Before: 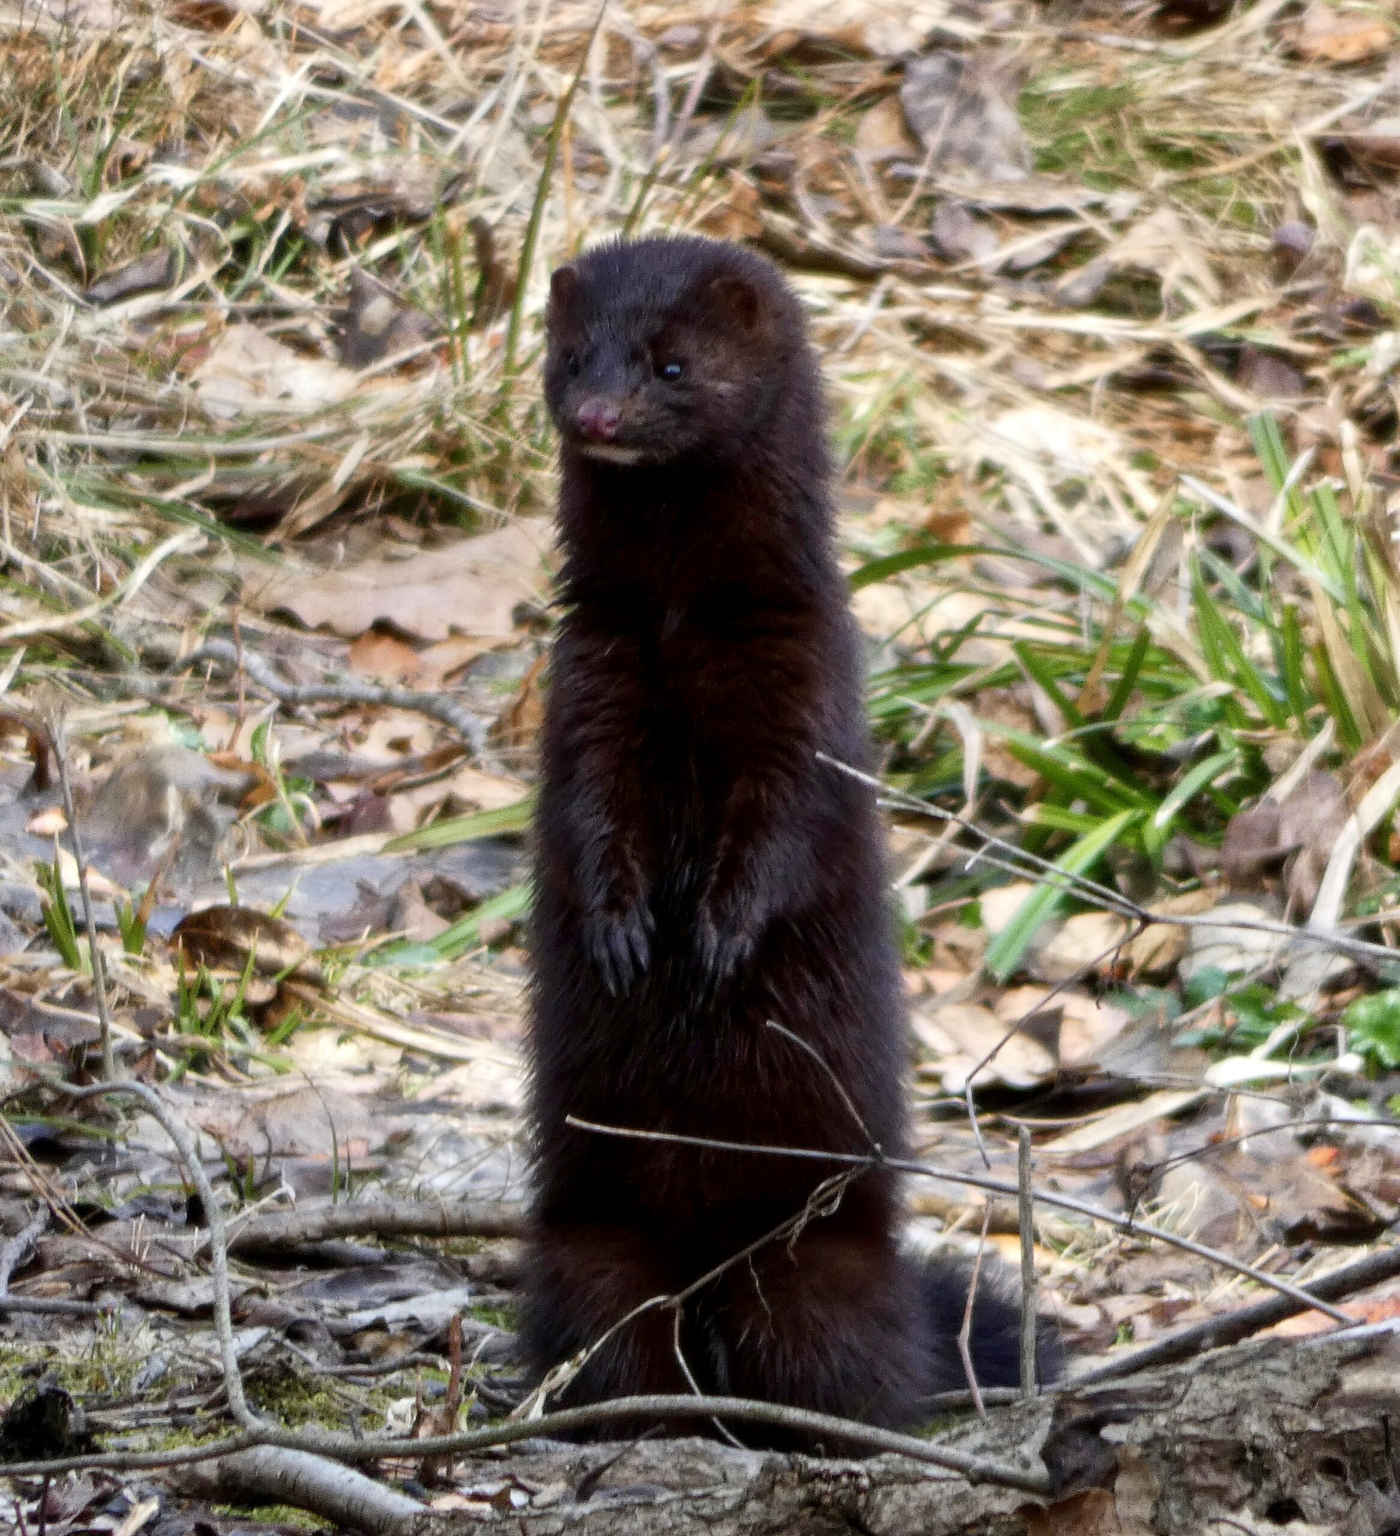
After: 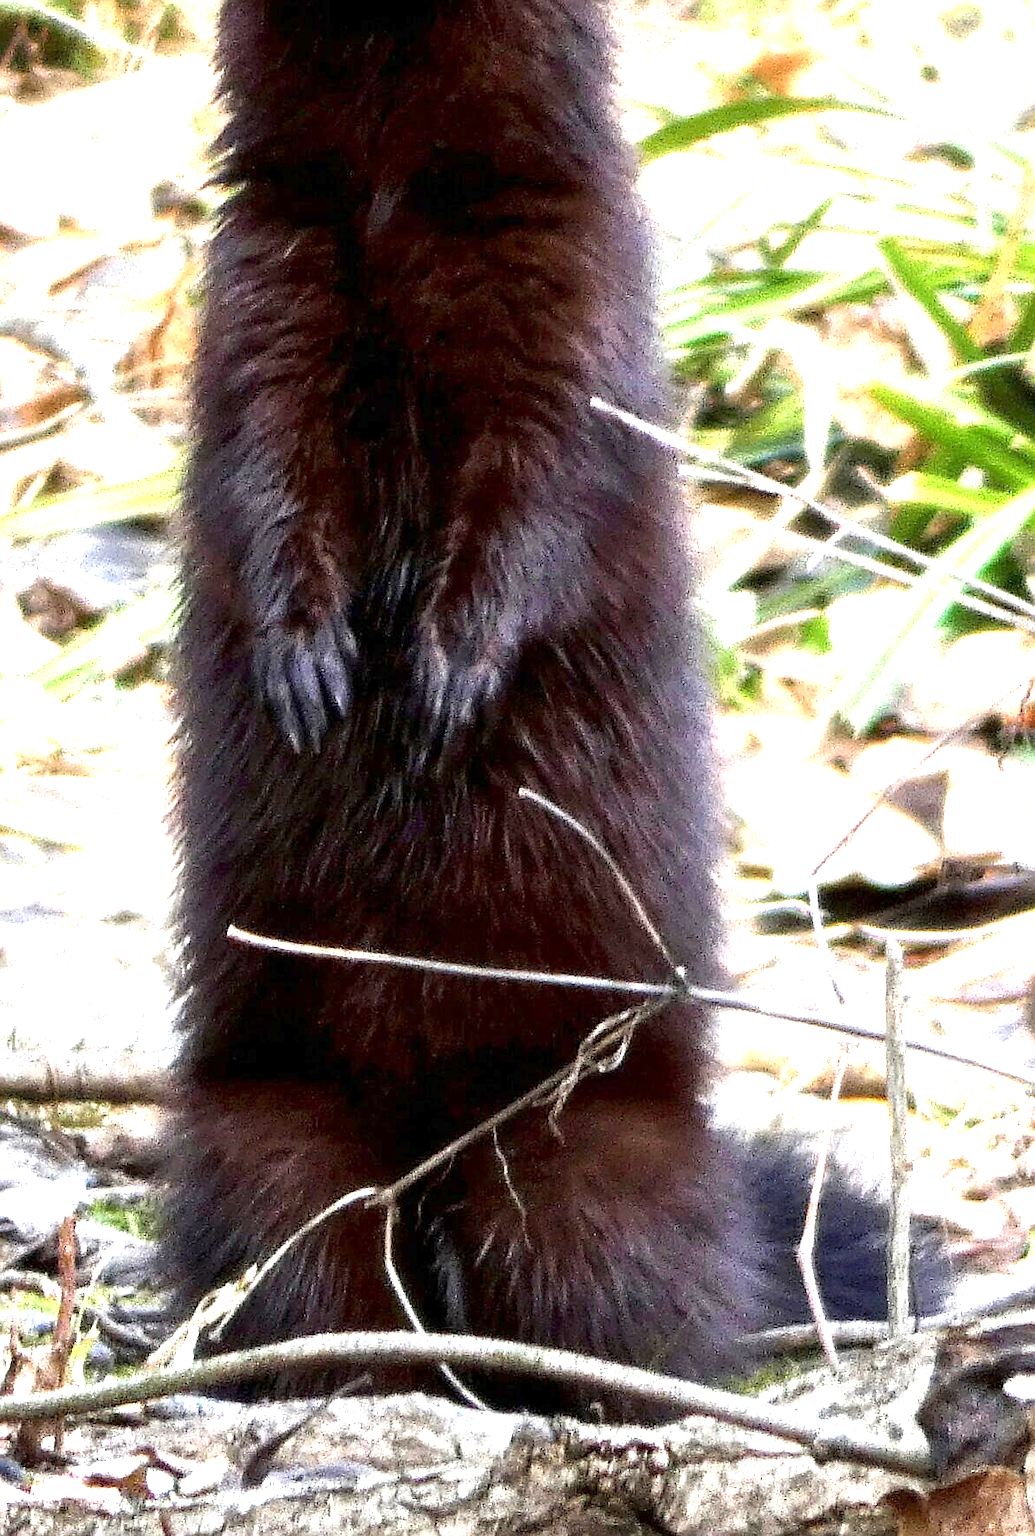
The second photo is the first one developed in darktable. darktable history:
crop and rotate: left 29.237%, top 31.152%, right 19.807%
sharpen: on, module defaults
exposure: exposure 2 EV, compensate highlight preservation false
